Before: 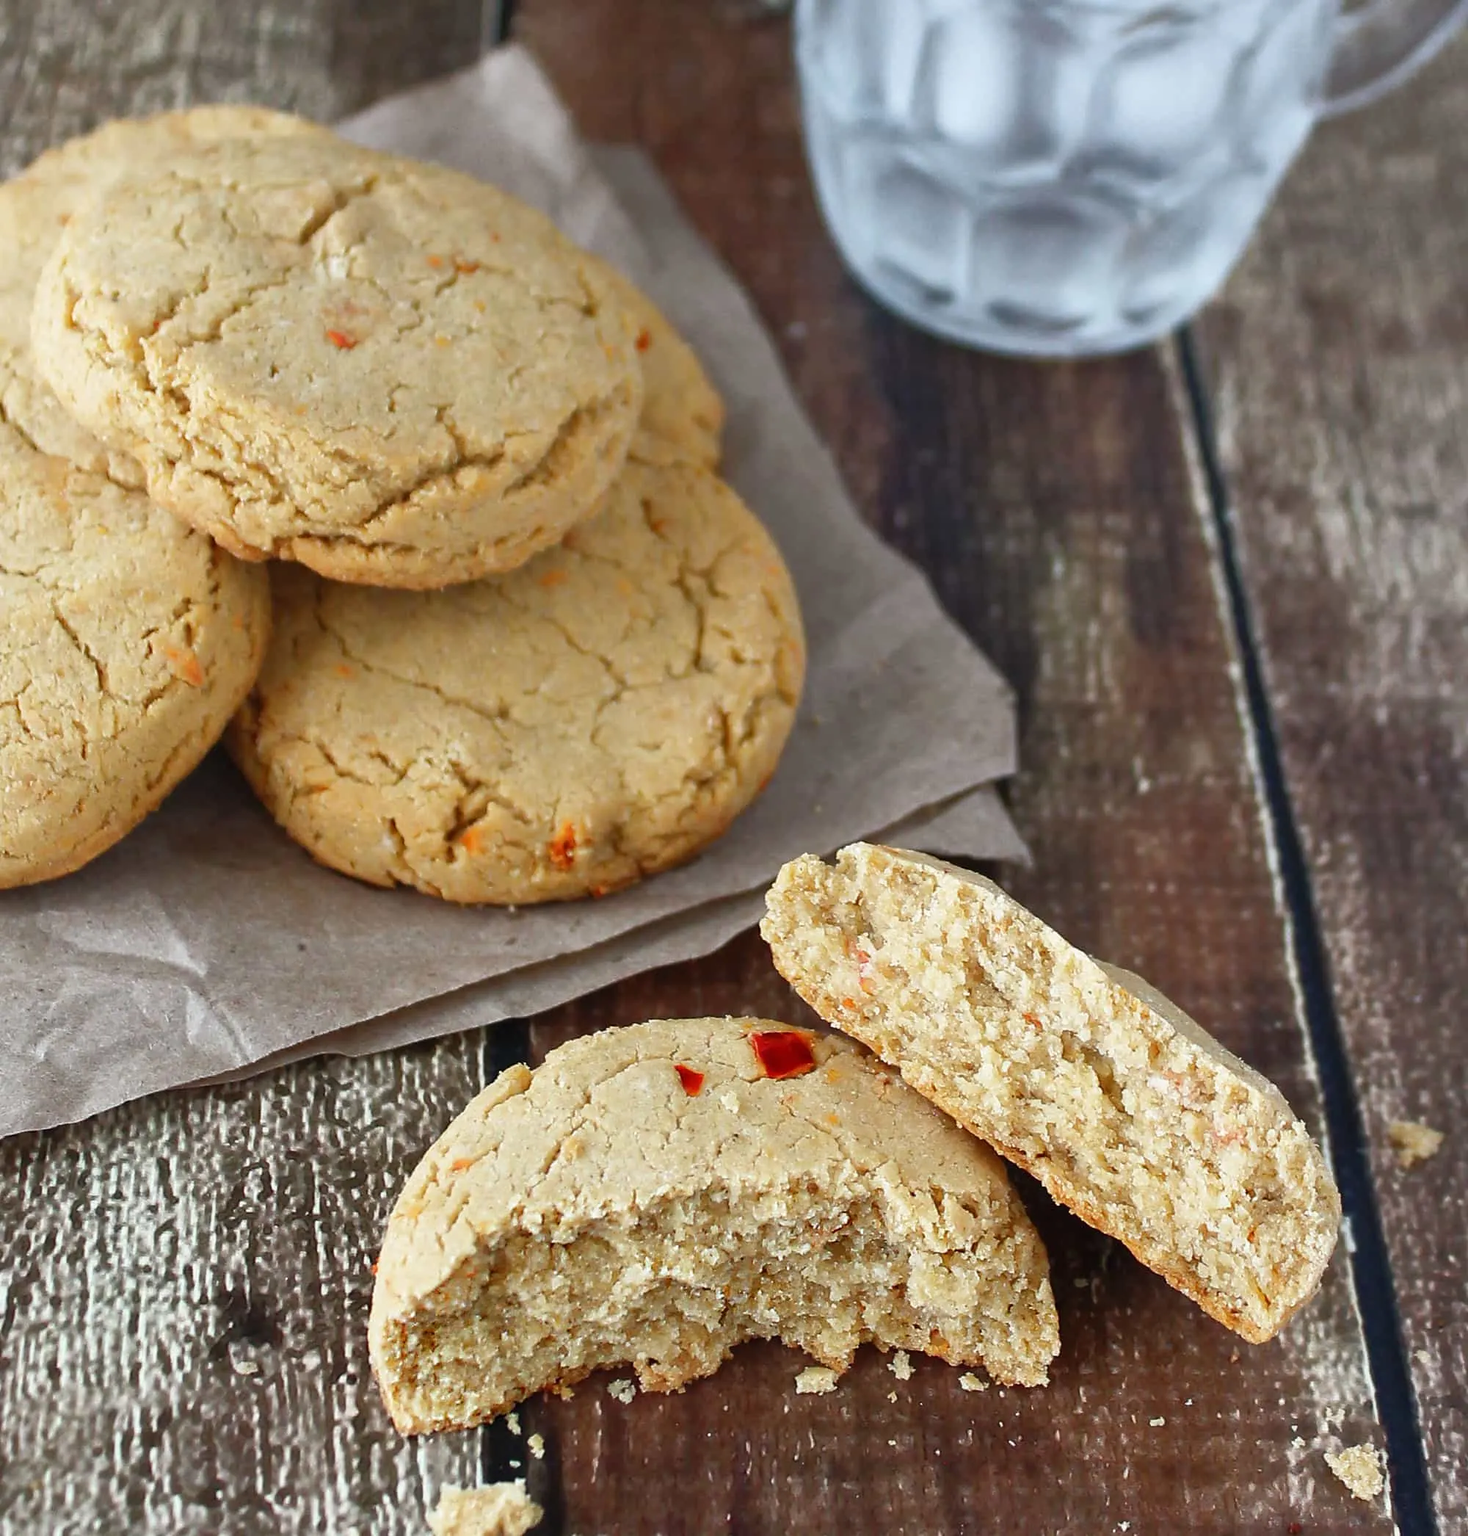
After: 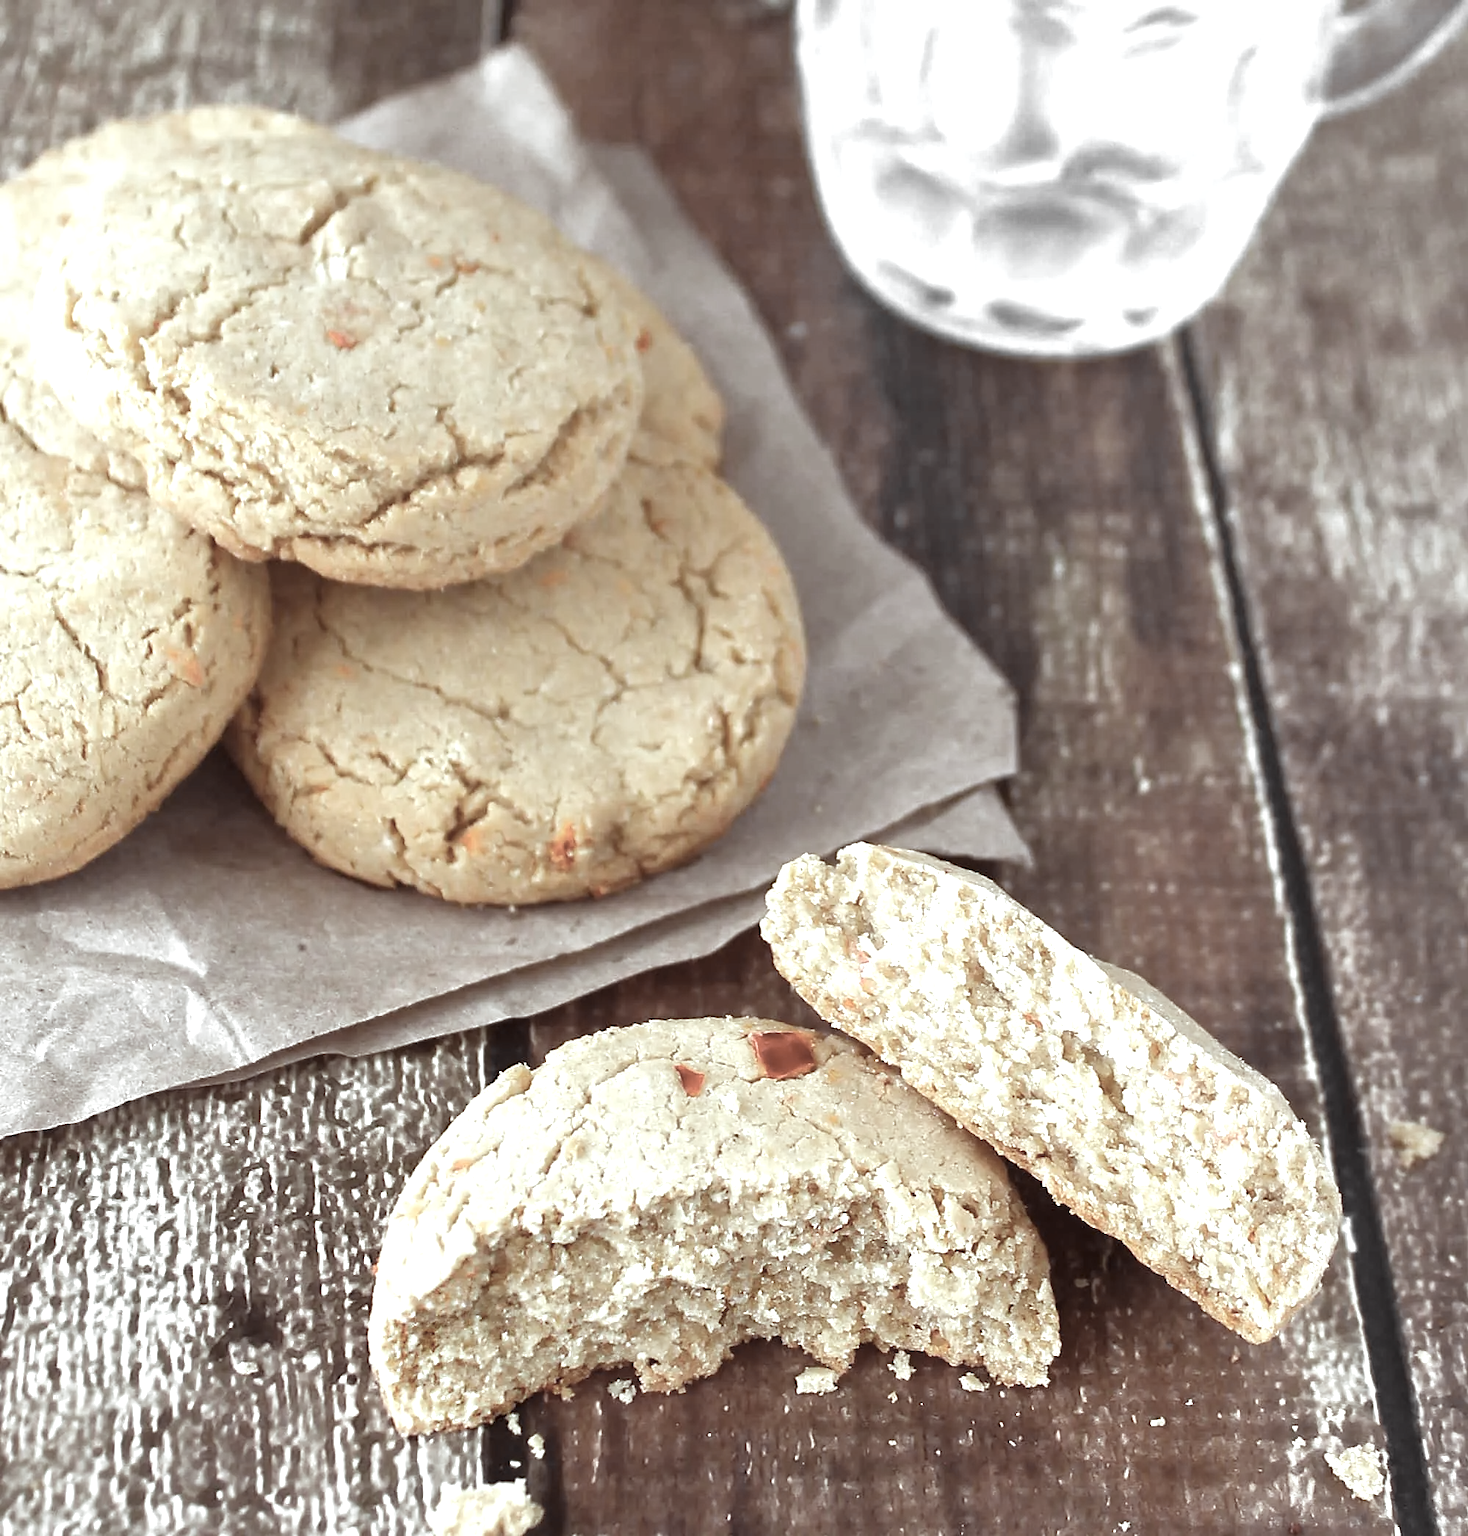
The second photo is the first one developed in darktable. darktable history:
exposure: exposure 0.943 EV, compensate highlight preservation false
color zones: curves: ch0 [(0, 0.613) (0.01, 0.613) (0.245, 0.448) (0.498, 0.529) (0.642, 0.665) (0.879, 0.777) (0.99, 0.613)]; ch1 [(0, 0.035) (0.121, 0.189) (0.259, 0.197) (0.415, 0.061) (0.589, 0.022) (0.732, 0.022) (0.857, 0.026) (0.991, 0.053)]
color correction: highlights a* -7.23, highlights b* -0.161, shadows a* 20.08, shadows b* 11.73
